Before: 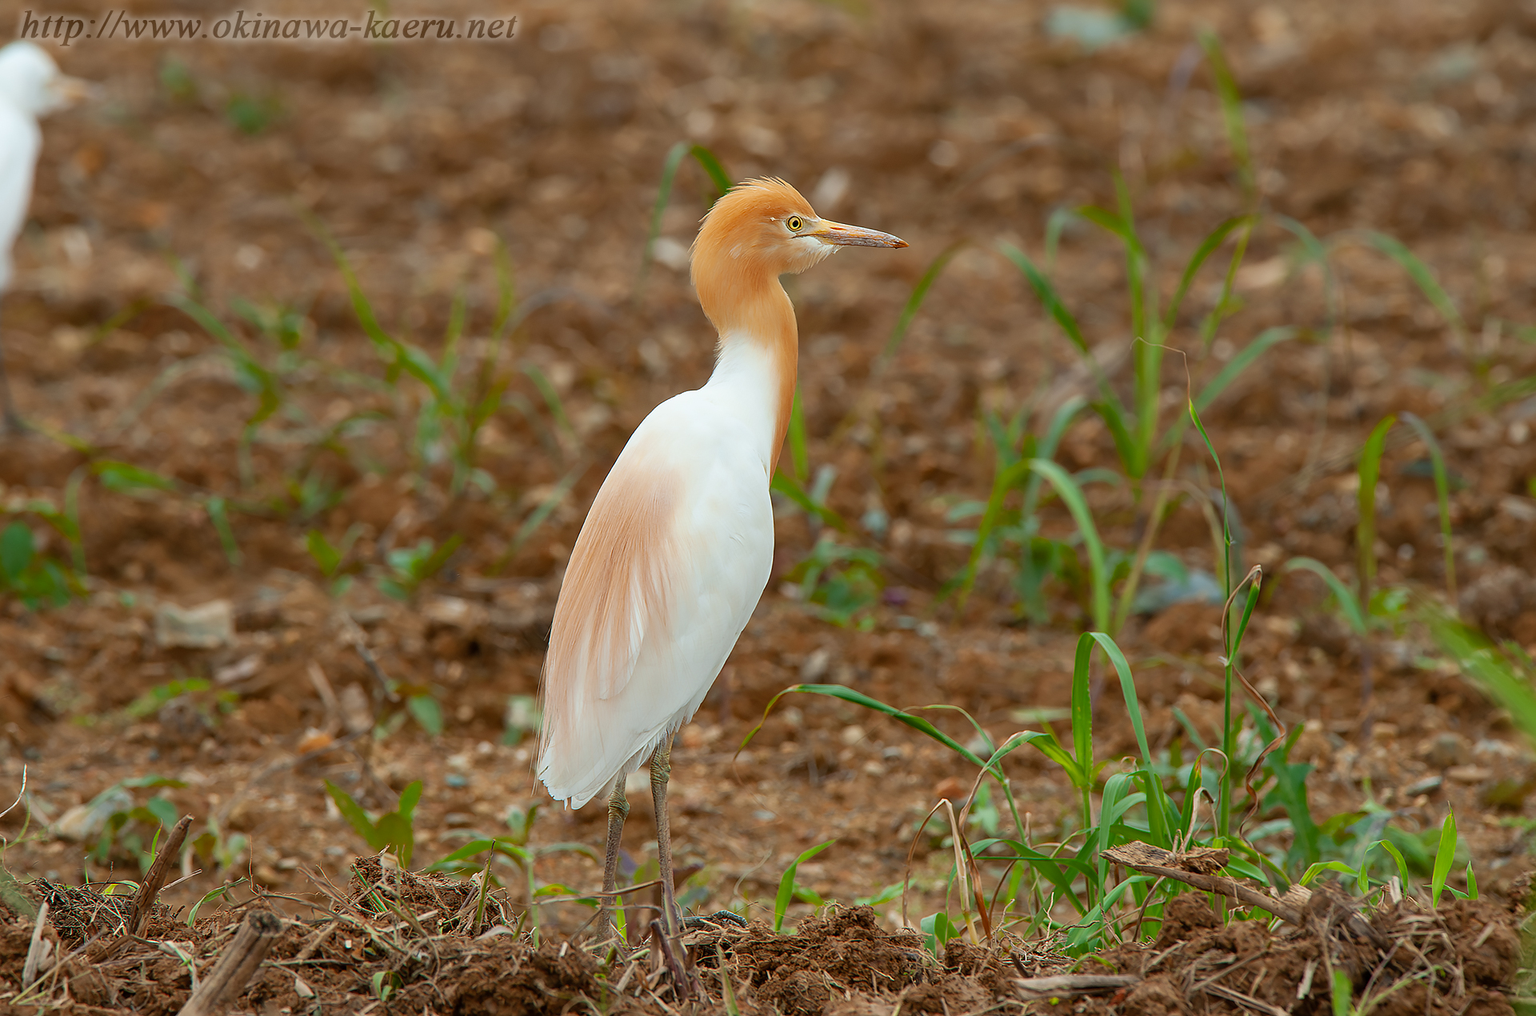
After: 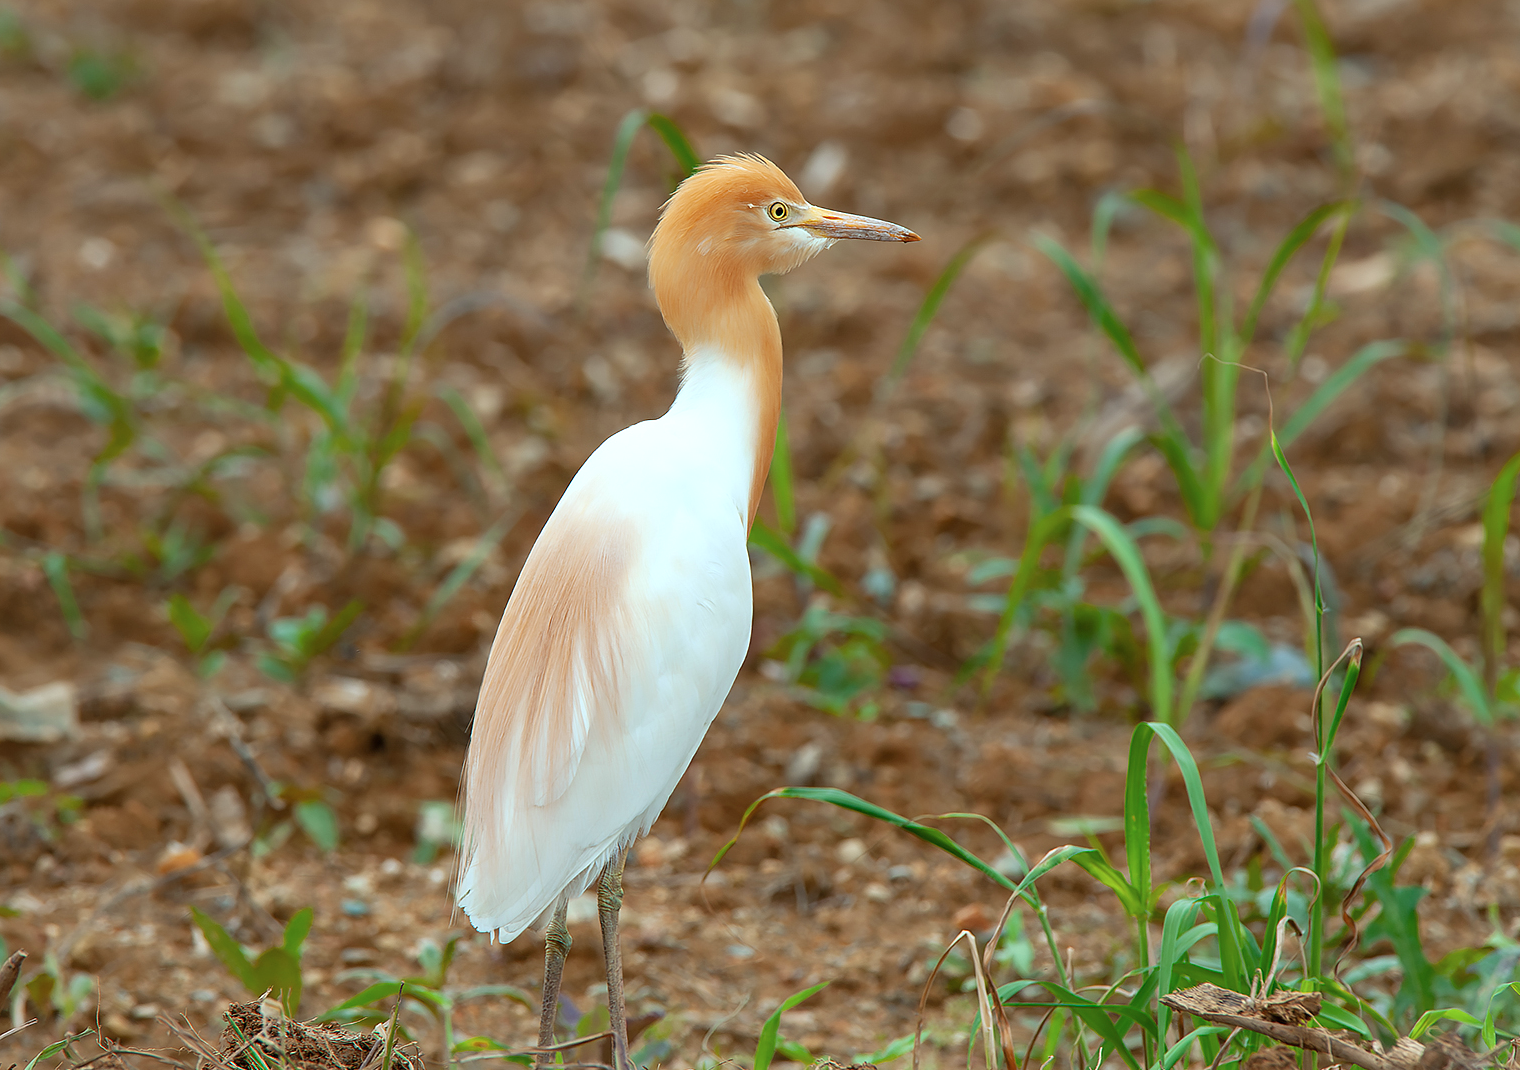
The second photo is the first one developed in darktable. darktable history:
exposure: exposure 0.3 EV, compensate highlight preservation false
contrast brightness saturation: contrast 0.01, saturation -0.05
crop: left 11.225%, top 5.381%, right 9.565%, bottom 10.314%
color calibration: illuminant Planckian (black body), adaptation linear Bradford (ICC v4), x 0.364, y 0.367, temperature 4417.56 K, saturation algorithm version 1 (2020)
